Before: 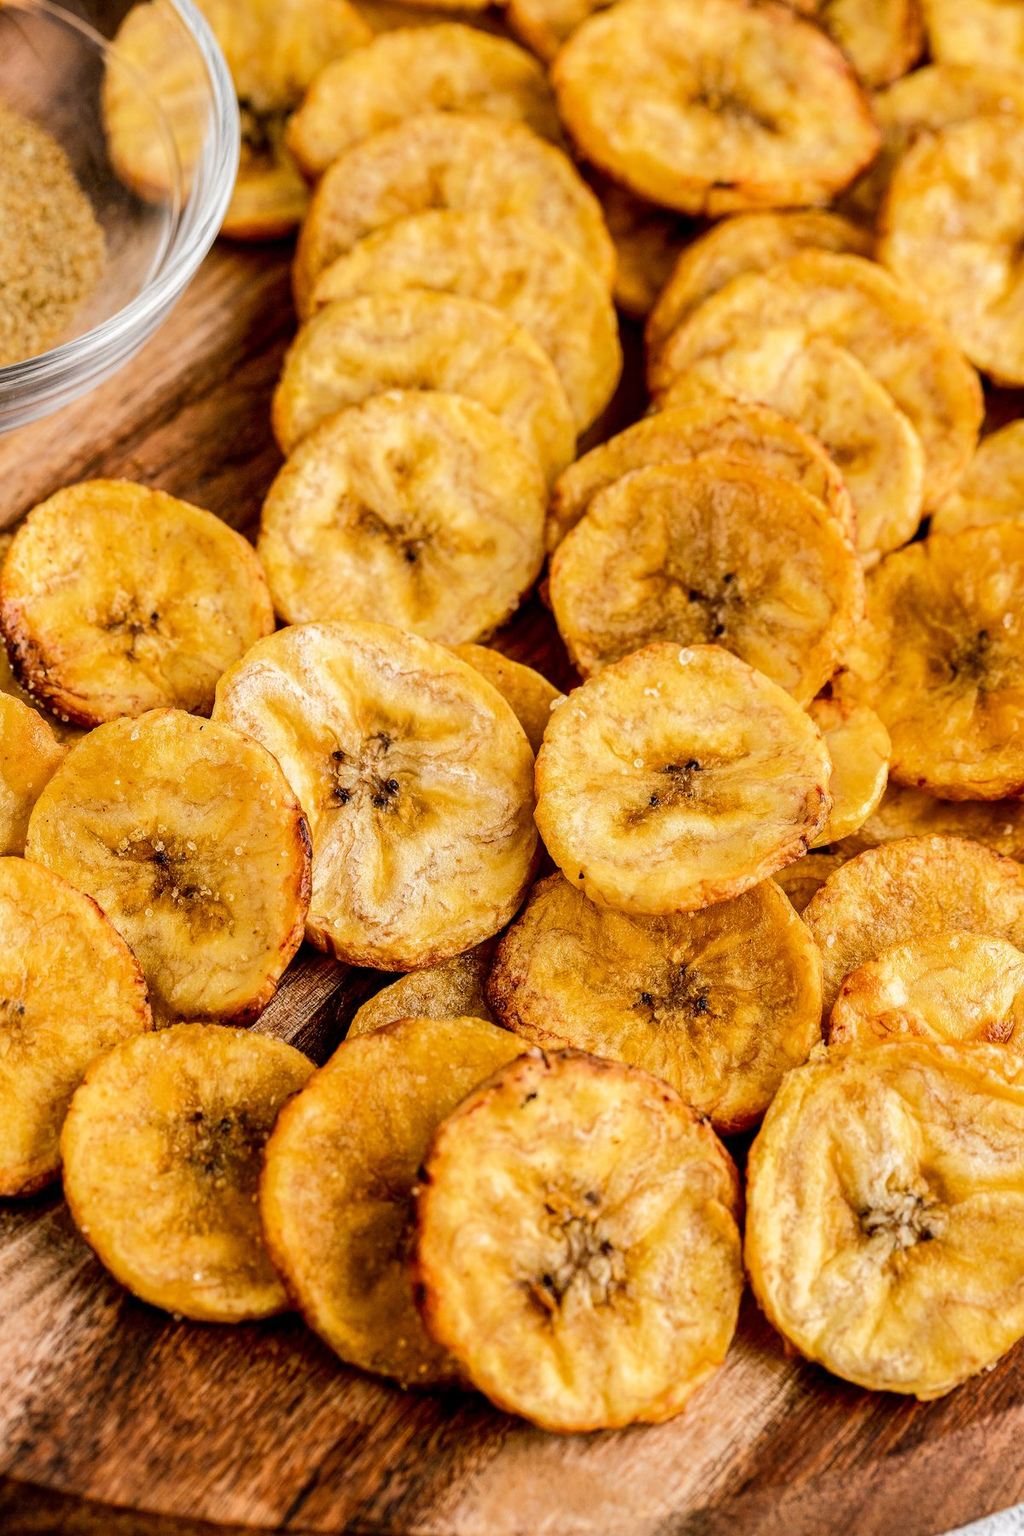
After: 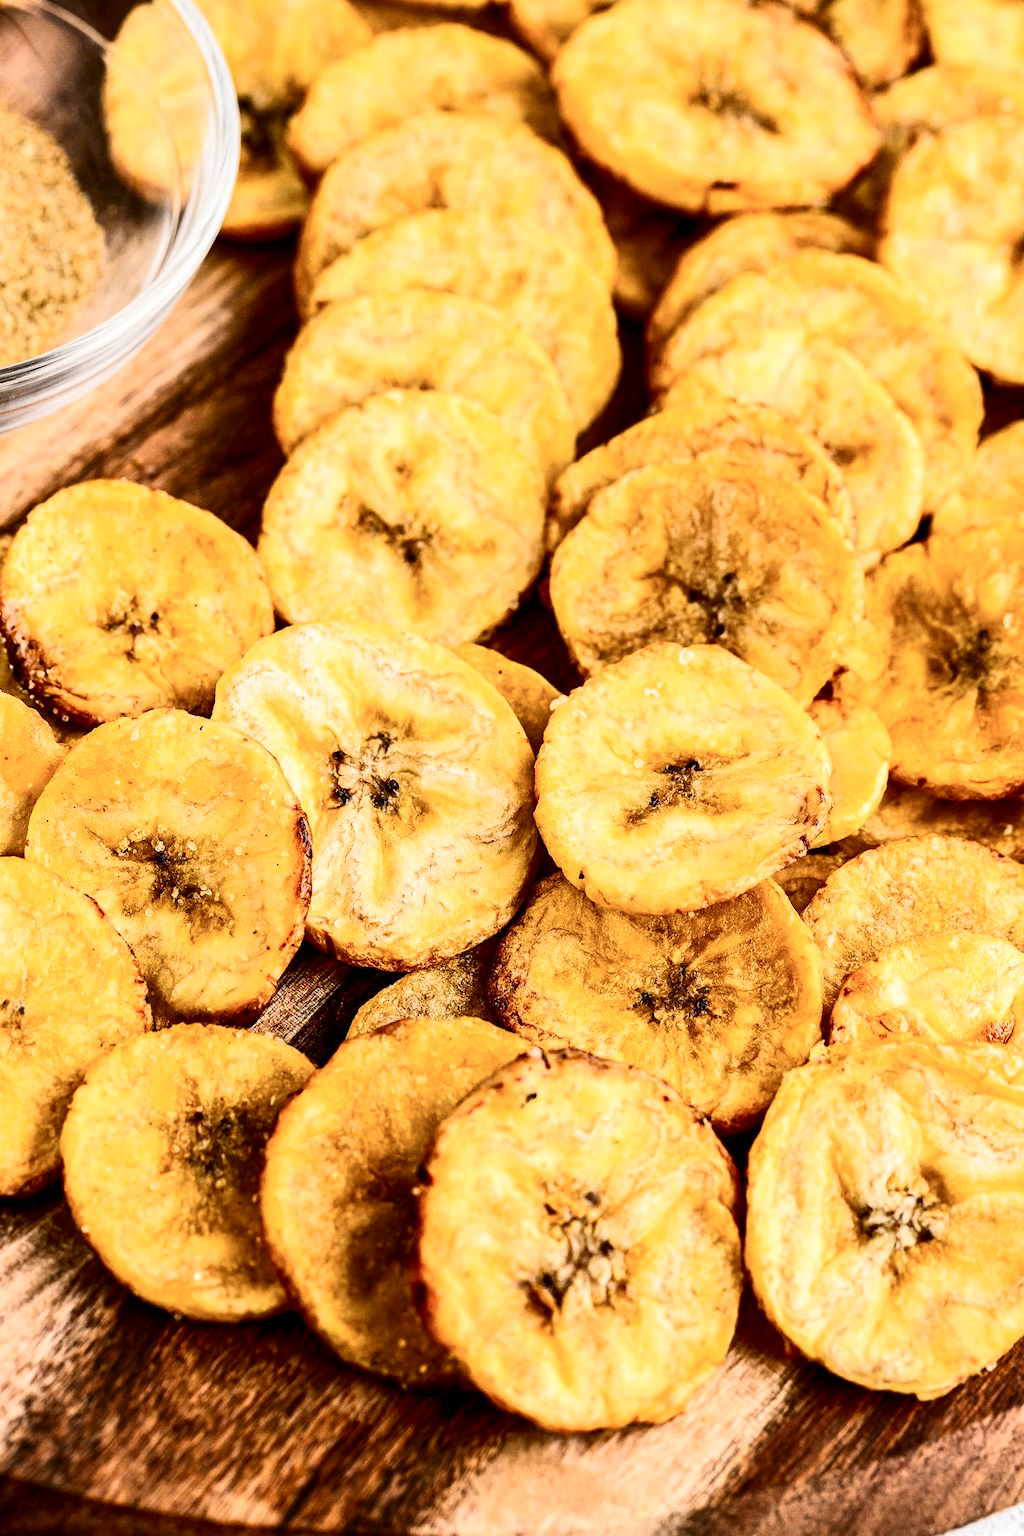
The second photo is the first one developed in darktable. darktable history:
contrast brightness saturation: contrast 0.386, brightness 0.098
